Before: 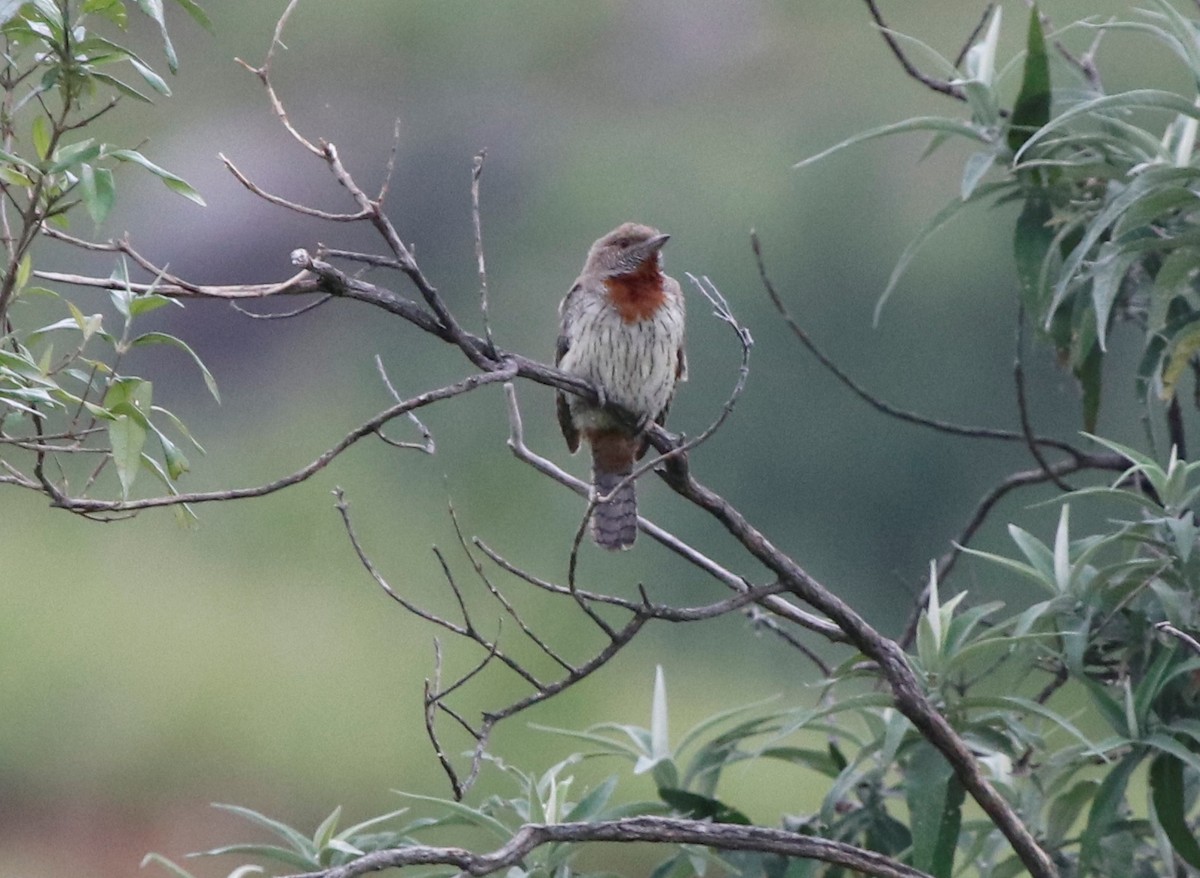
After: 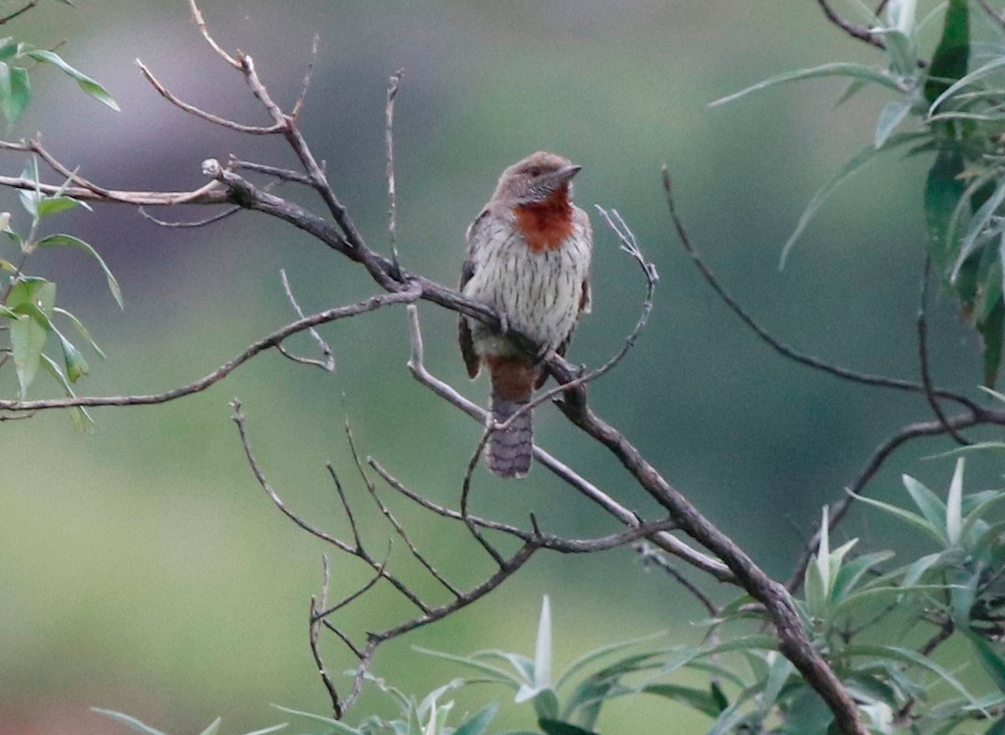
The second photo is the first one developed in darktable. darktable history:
crop and rotate: angle -3.27°, left 5.211%, top 5.211%, right 4.607%, bottom 4.607%
tone equalizer: on, module defaults
